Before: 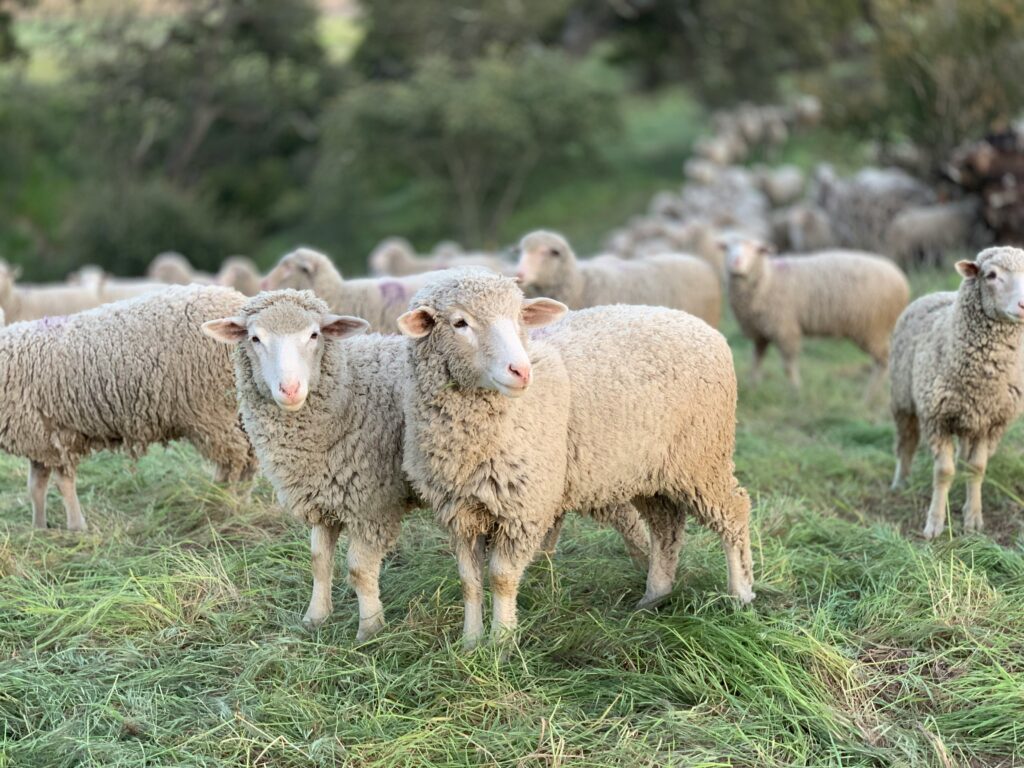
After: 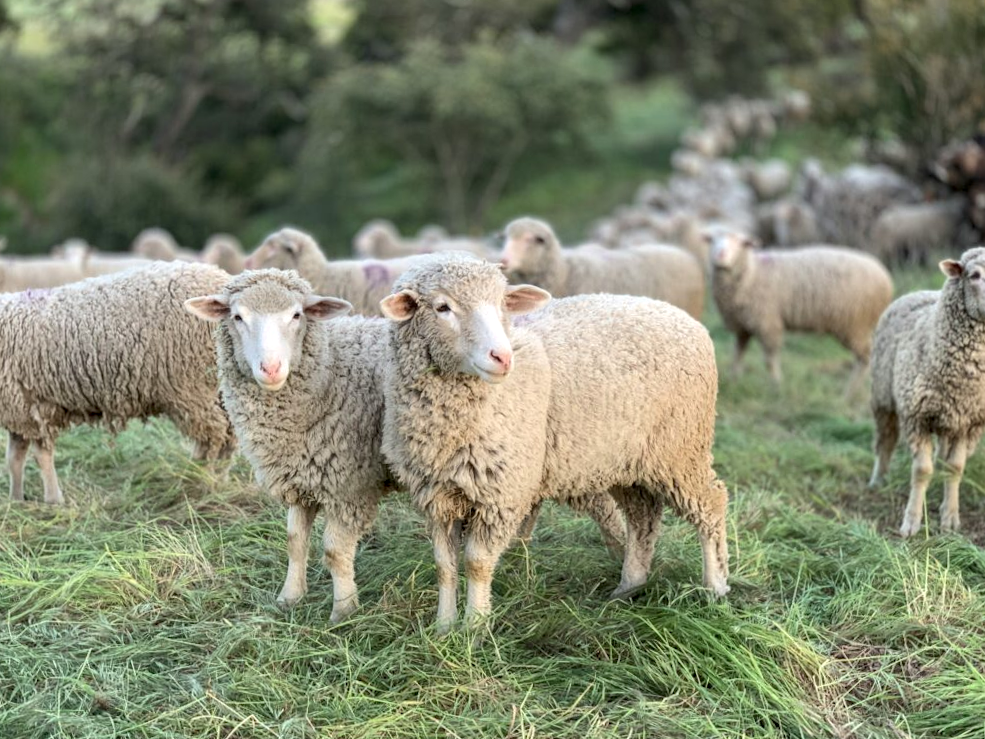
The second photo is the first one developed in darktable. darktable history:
crop and rotate: angle -1.69°
local contrast: on, module defaults
